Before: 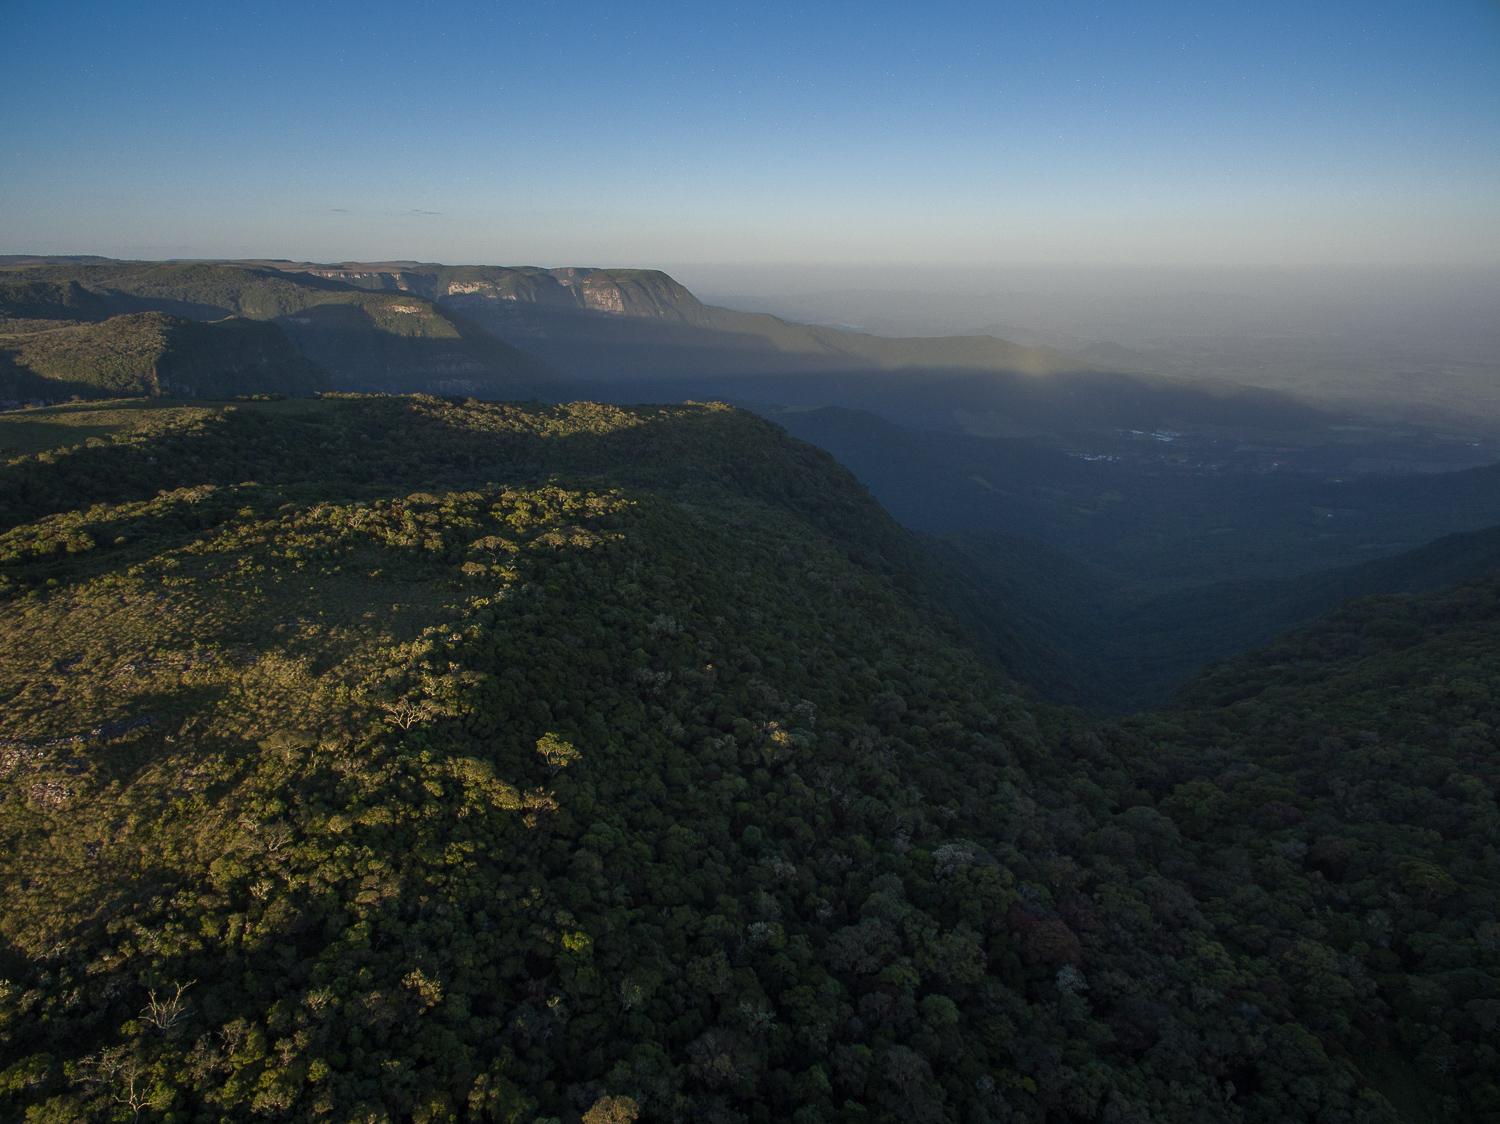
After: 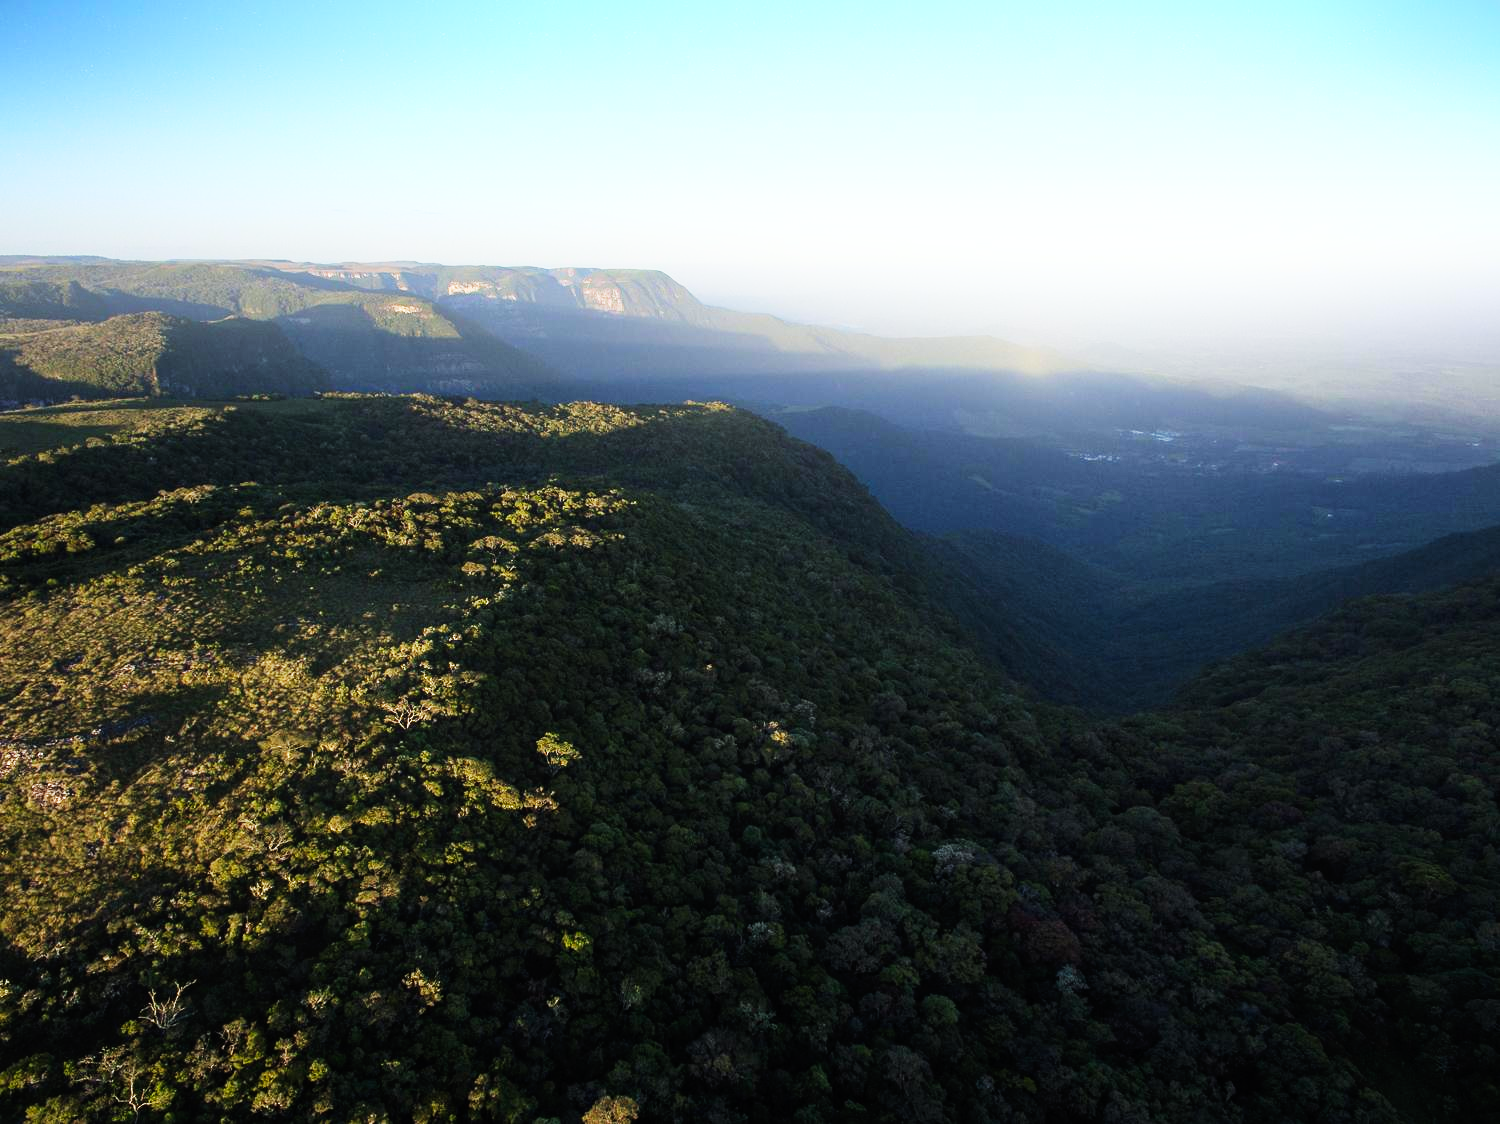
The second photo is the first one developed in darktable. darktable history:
contrast brightness saturation: saturation -0.1
base curve: curves: ch0 [(0, 0) (0.007, 0.004) (0.027, 0.03) (0.046, 0.07) (0.207, 0.54) (0.442, 0.872) (0.673, 0.972) (1, 1)], preserve colors none
bloom: on, module defaults
